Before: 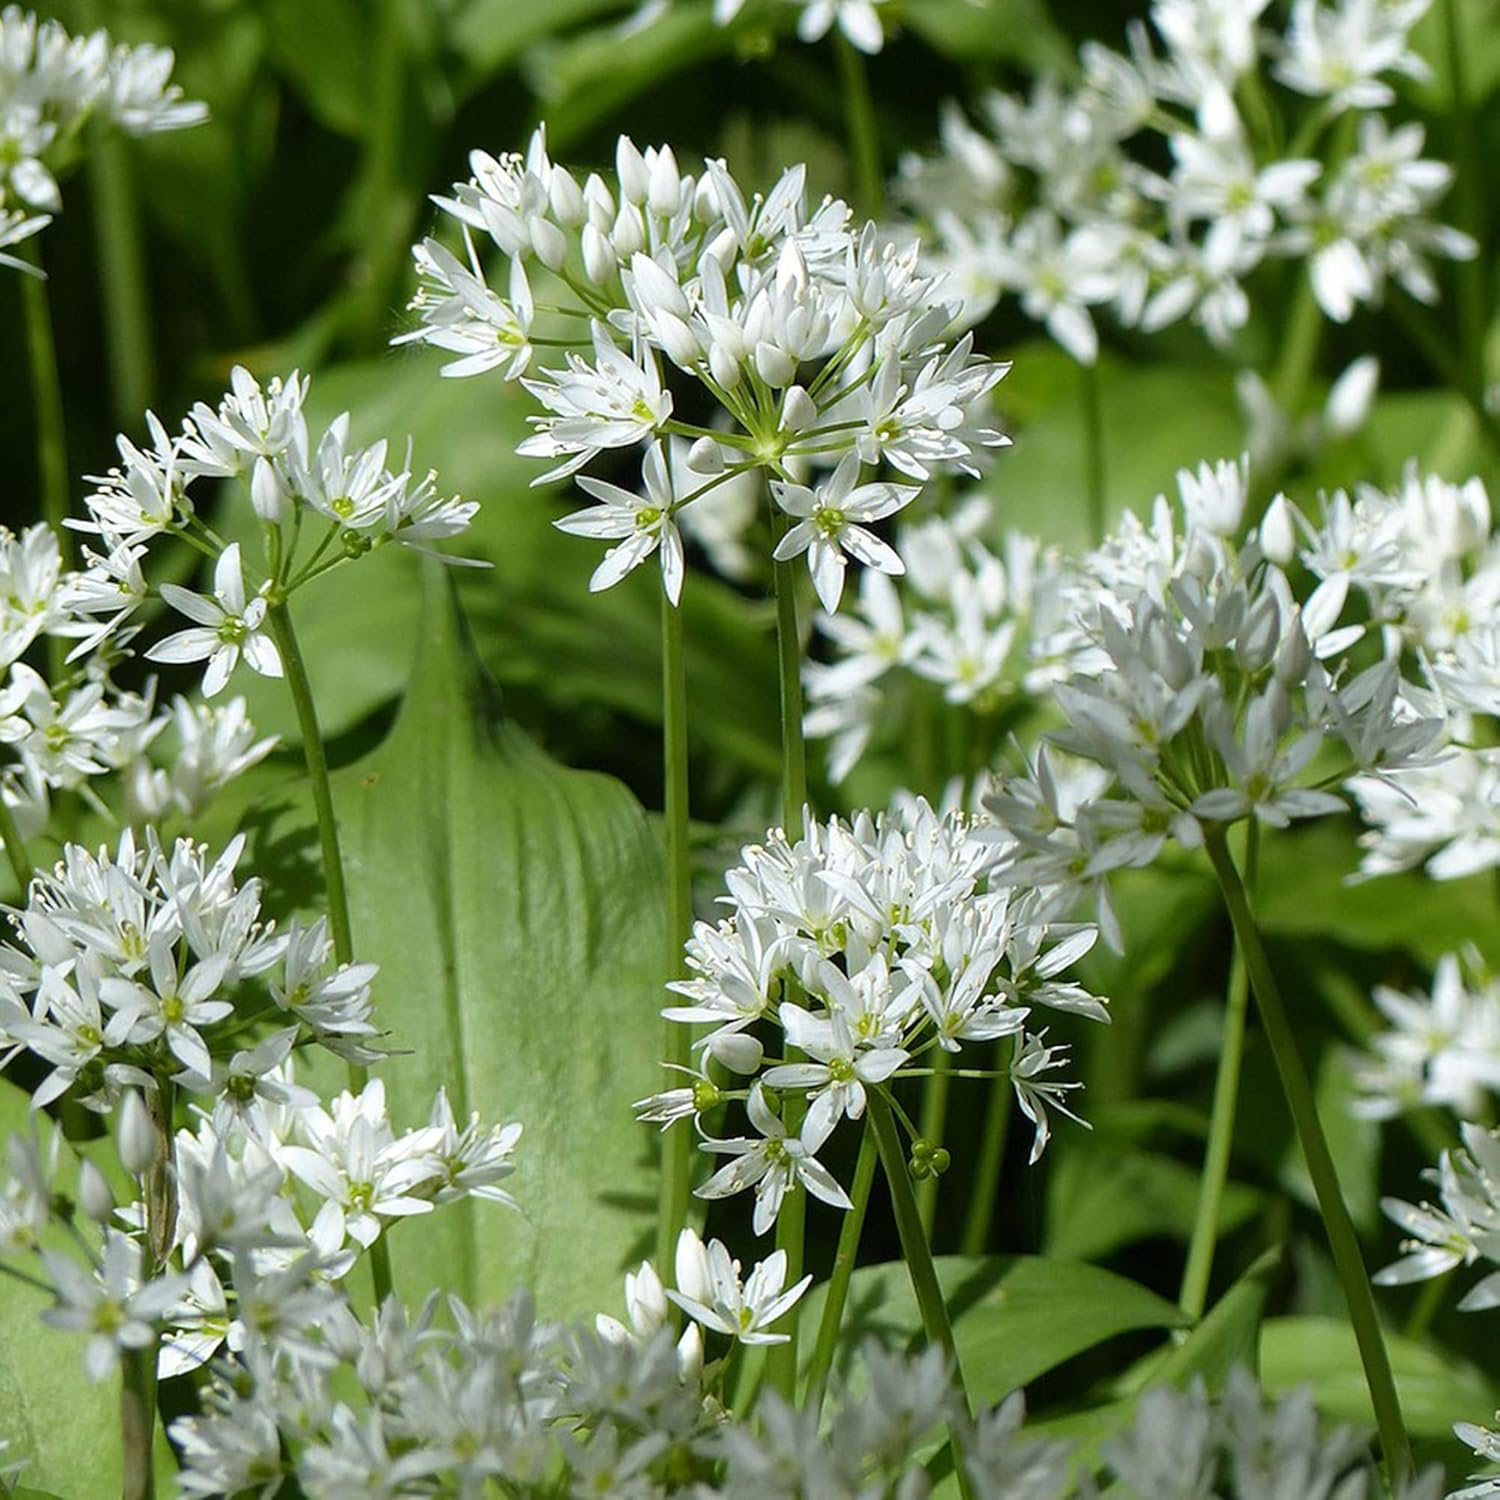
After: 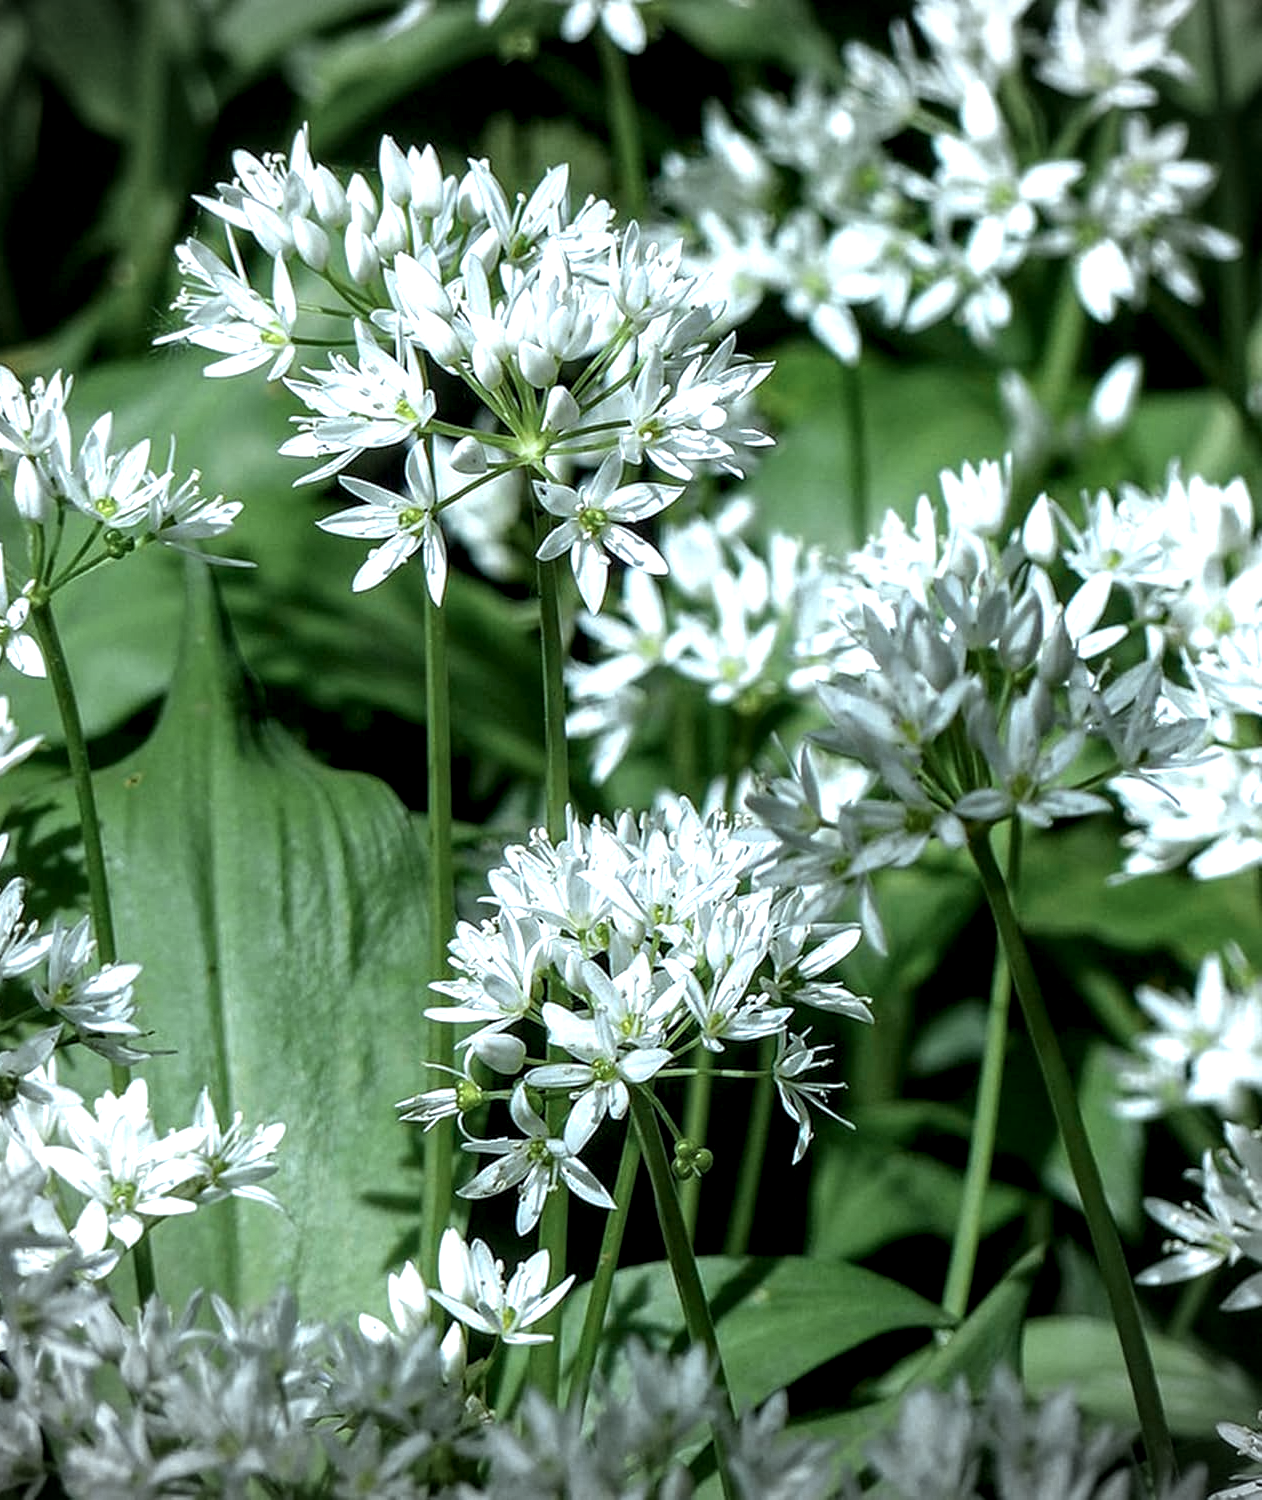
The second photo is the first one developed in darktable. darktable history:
color calibration: gray › normalize channels true, illuminant F (fluorescent), F source F9 (Cool White Deluxe 4150 K) – high CRI, x 0.374, y 0.373, temperature 4151.23 K, gamut compression 0.003
crop: left 15.848%
local contrast: highlights 65%, shadows 54%, detail 169%, midtone range 0.514
color zones: curves: ch0 [(0.018, 0.548) (0.197, 0.654) (0.425, 0.447) (0.605, 0.658) (0.732, 0.579)]; ch1 [(0.105, 0.531) (0.224, 0.531) (0.386, 0.39) (0.618, 0.456) (0.732, 0.456) (0.956, 0.421)]; ch2 [(0.039, 0.583) (0.215, 0.465) (0.399, 0.544) (0.465, 0.548) (0.614, 0.447) (0.724, 0.43) (0.882, 0.623) (0.956, 0.632)]
exposure: compensate exposure bias true, compensate highlight preservation false
vignetting: unbound false
